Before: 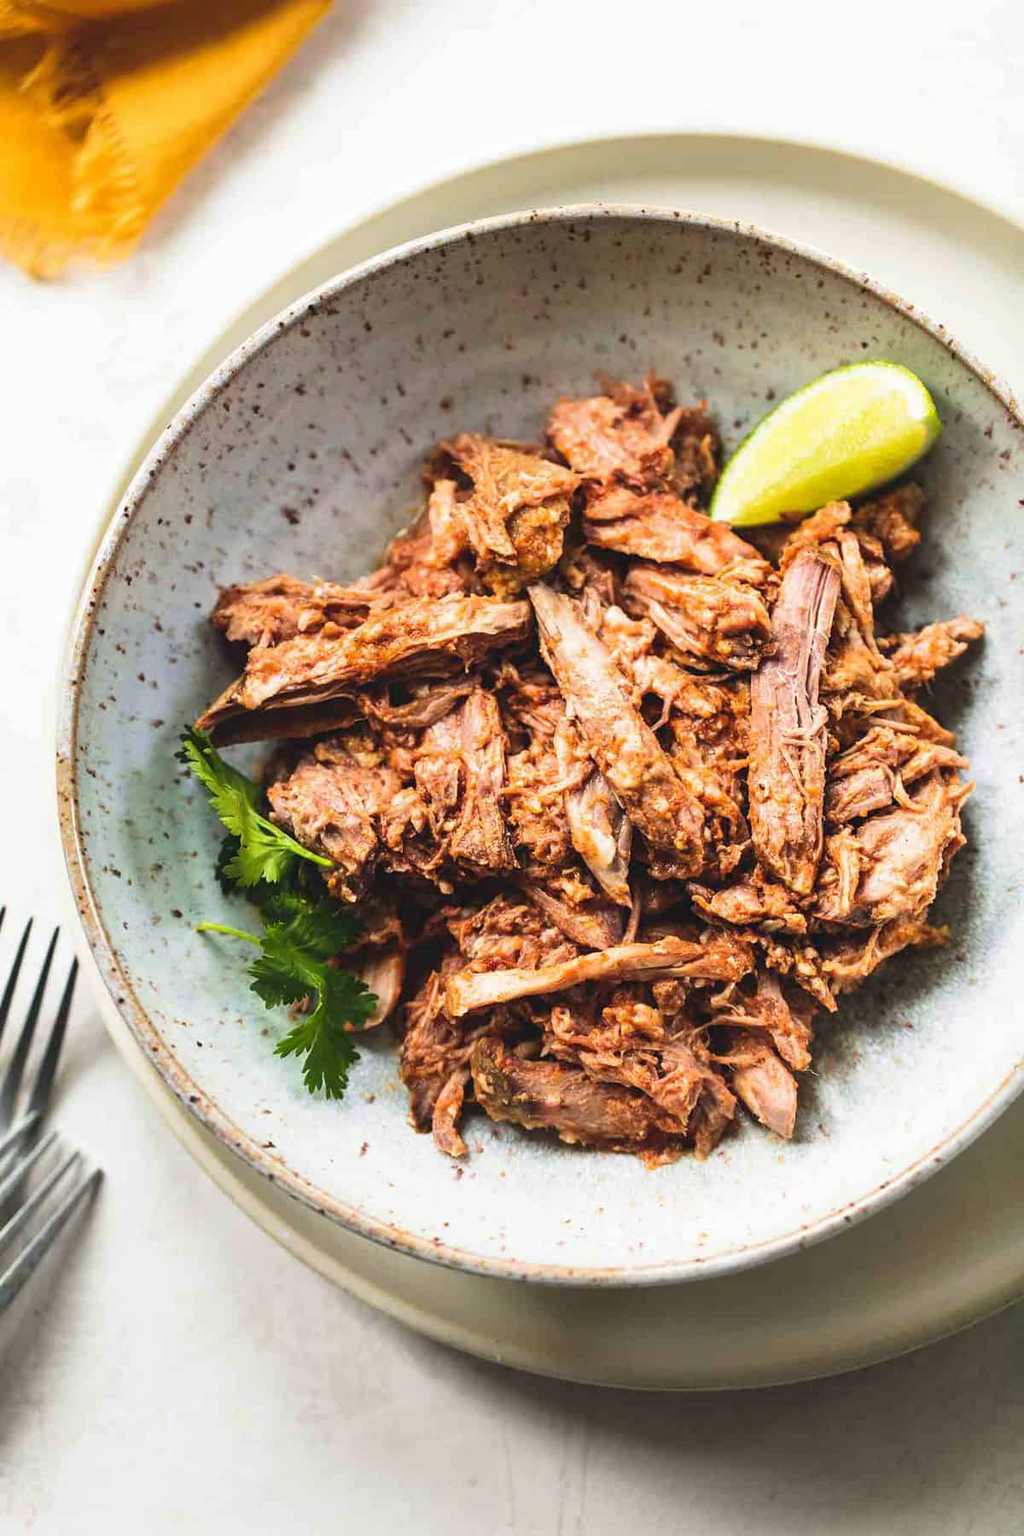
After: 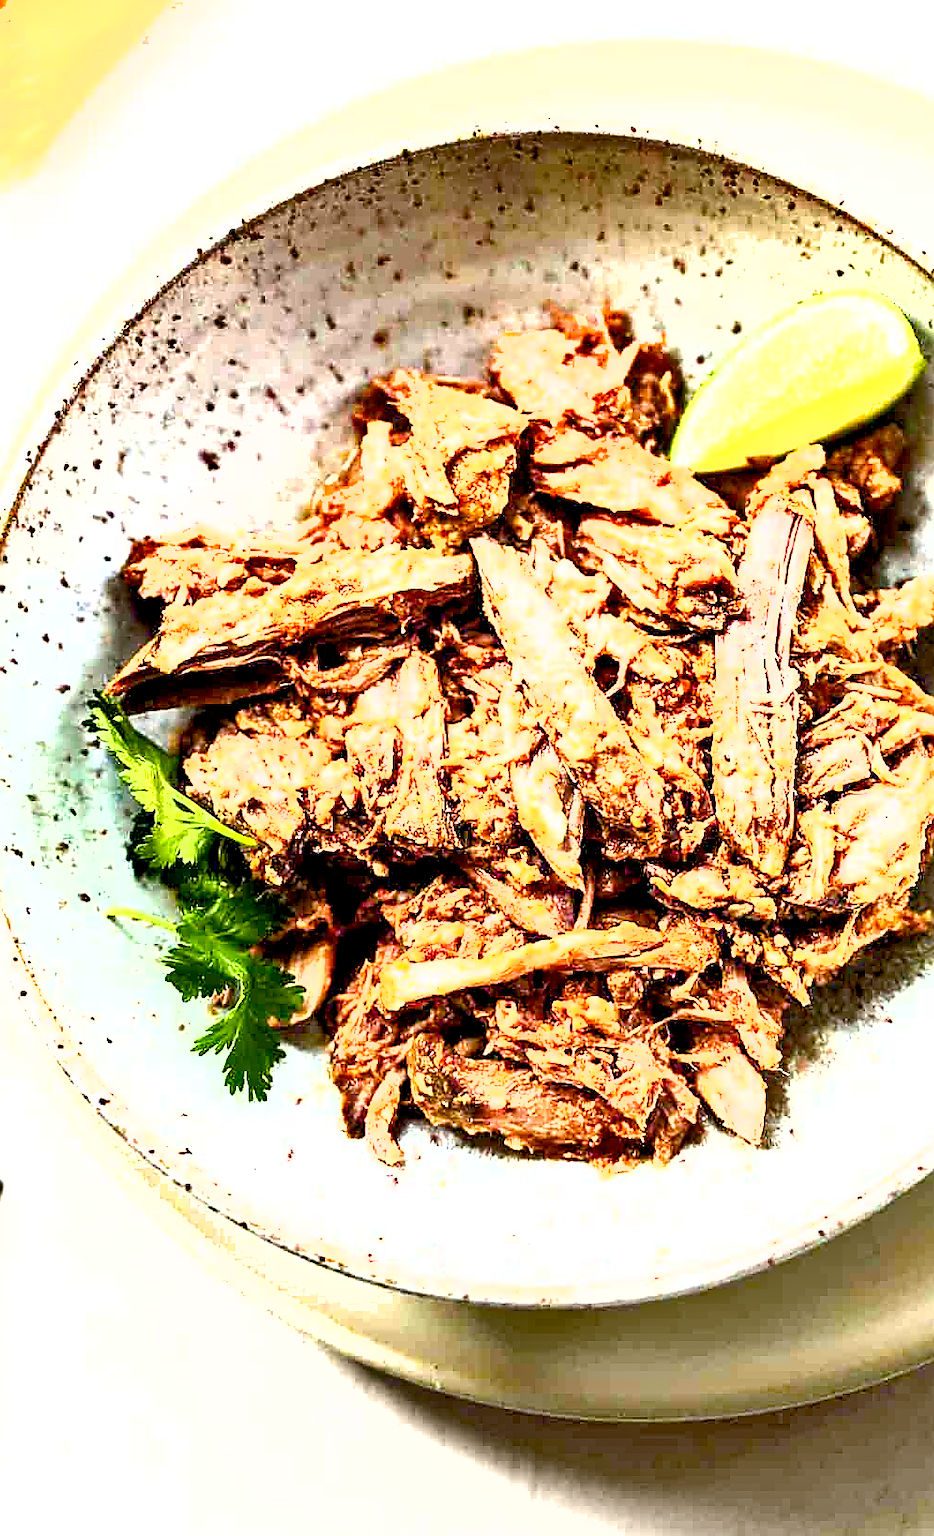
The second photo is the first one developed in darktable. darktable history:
crop: left 9.806%, top 6.323%, right 7.091%, bottom 2.581%
sharpen: radius 1.415, amount 1.263, threshold 0.632
exposure: black level correction 0.014, exposure 1.766 EV, compensate highlight preservation false
color balance rgb: shadows lift › luminance -10.251%, shadows lift › chroma 0.809%, shadows lift › hue 115.25°, perceptual saturation grading › global saturation 20%, perceptual saturation grading › highlights -24.716%, perceptual saturation grading › shadows 26.171%, contrast 4.139%
shadows and highlights: low approximation 0.01, soften with gaussian
haze removal: adaptive false
levels: mode automatic, levels [0.016, 0.492, 0.969]
